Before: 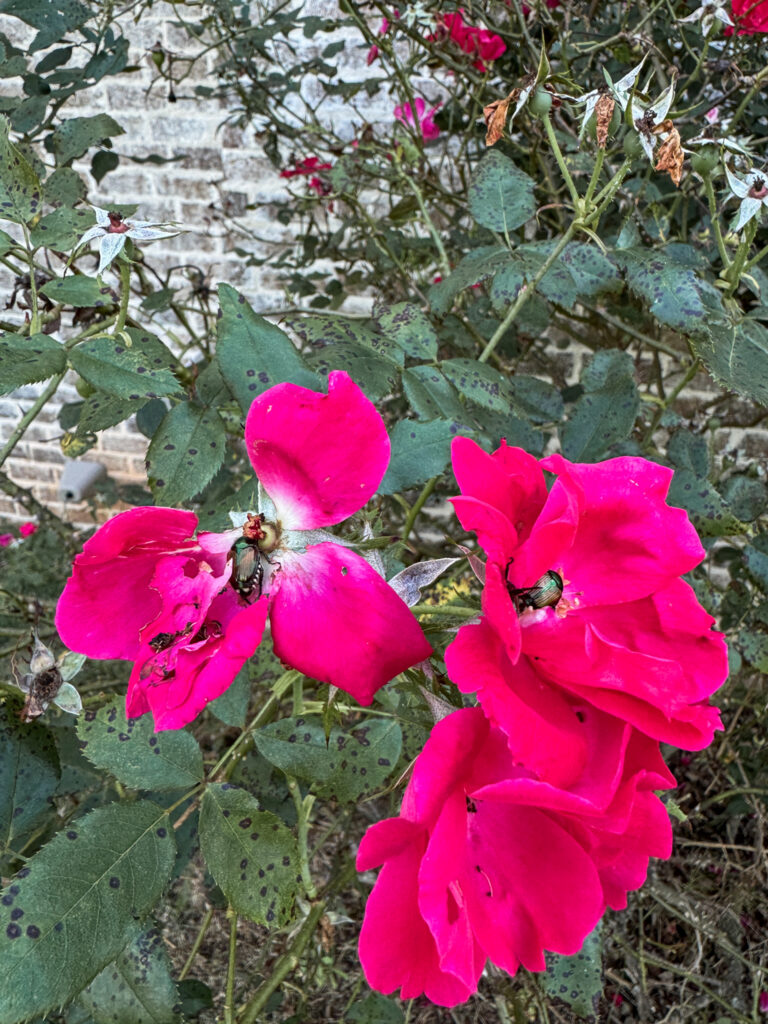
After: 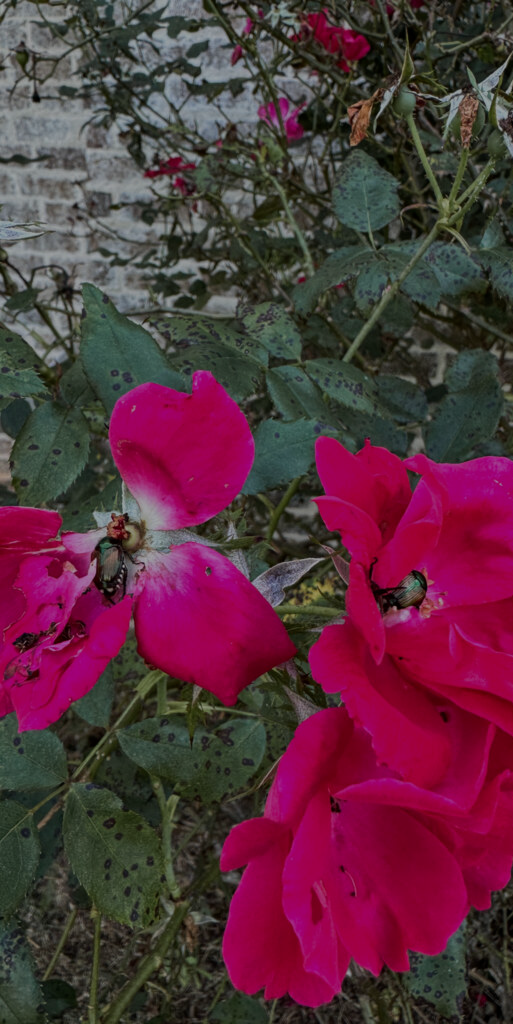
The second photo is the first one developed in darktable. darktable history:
exposure: exposure -1.468 EV, compensate highlight preservation false
crop and rotate: left 17.732%, right 15.423%
